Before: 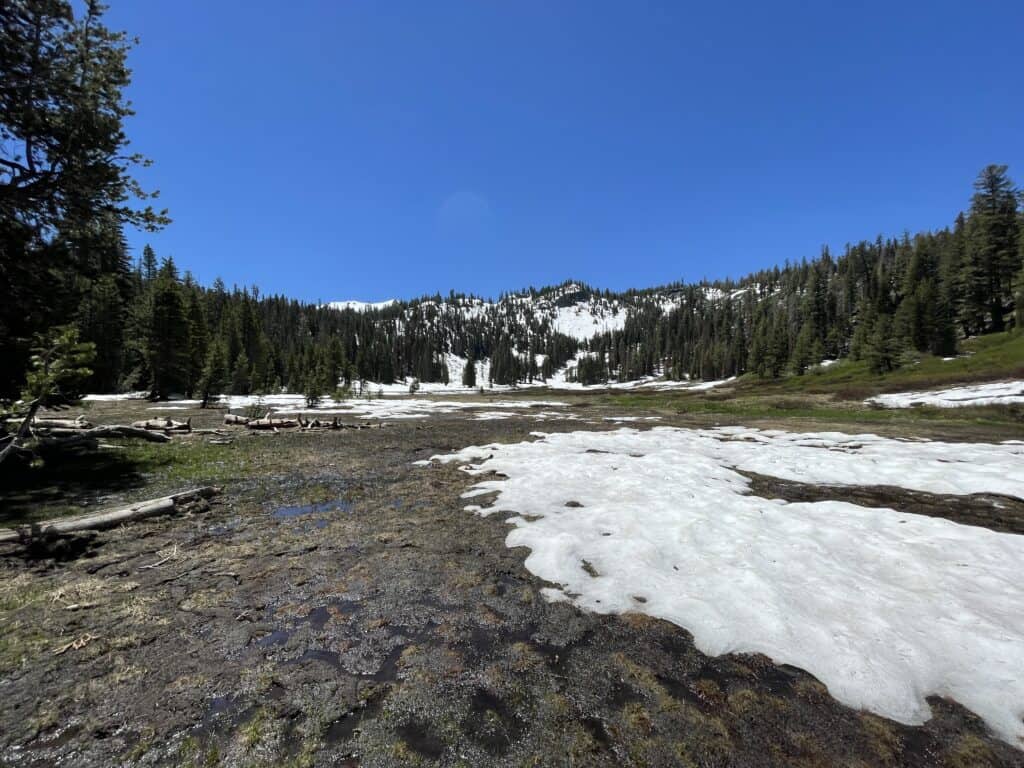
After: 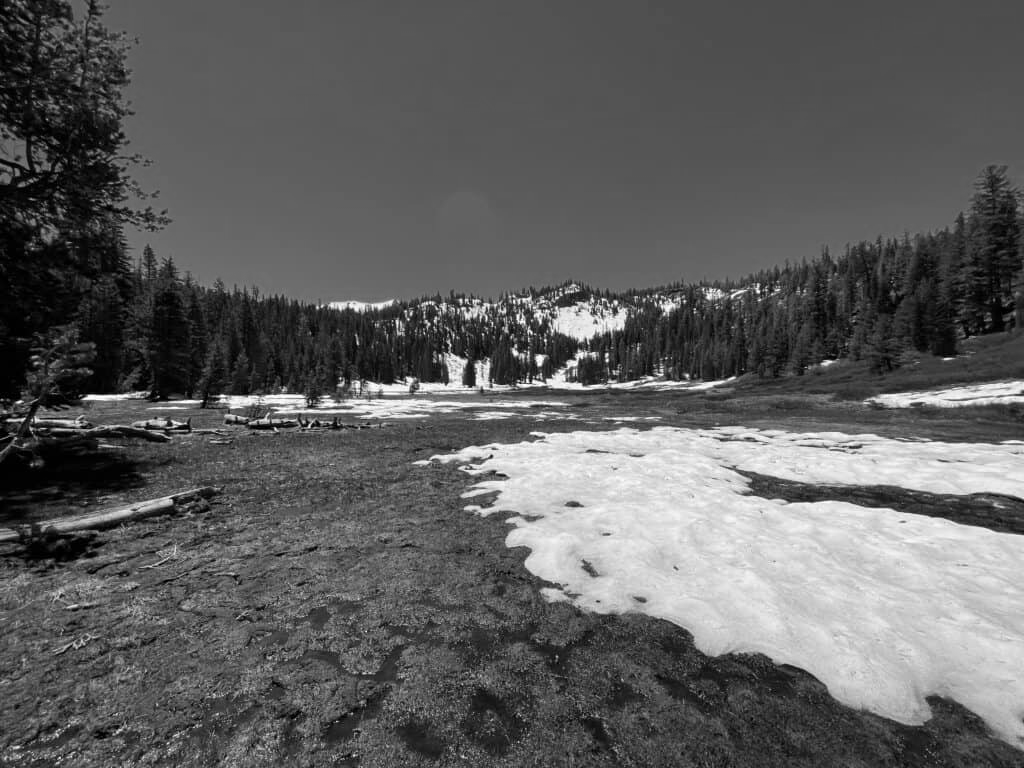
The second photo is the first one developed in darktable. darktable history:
monochrome: on, module defaults
color zones: curves: ch0 [(0.826, 0.353)]; ch1 [(0.242, 0.647) (0.889, 0.342)]; ch2 [(0.246, 0.089) (0.969, 0.068)]
